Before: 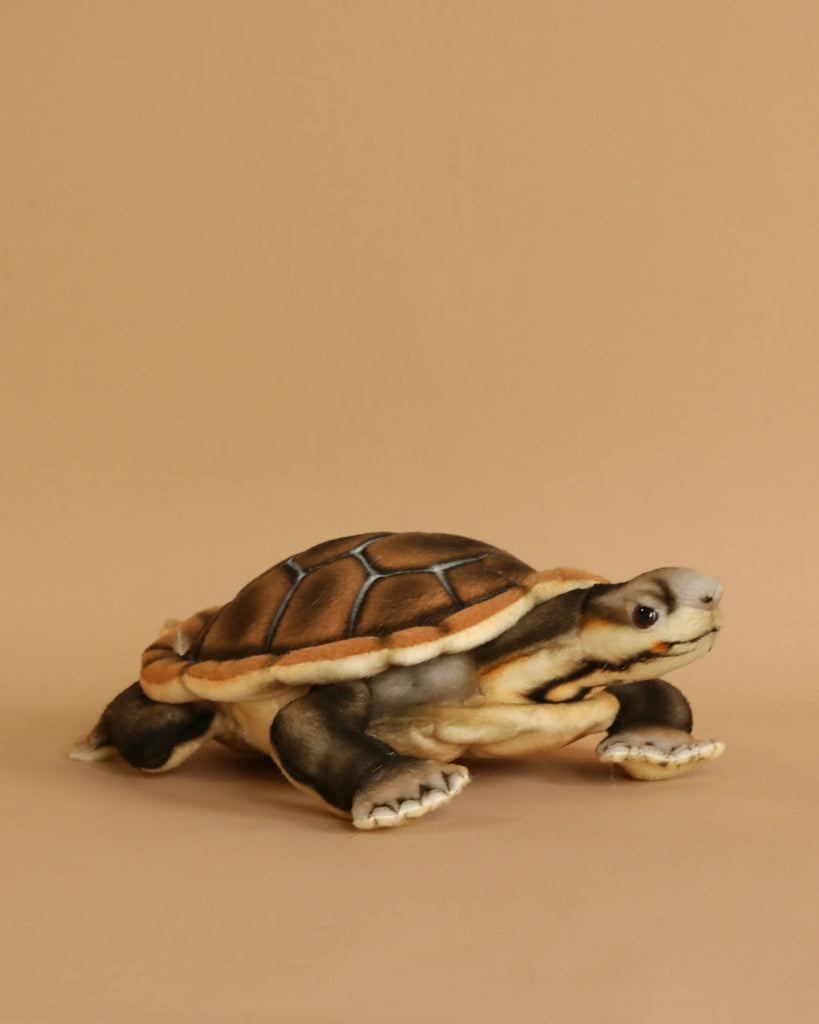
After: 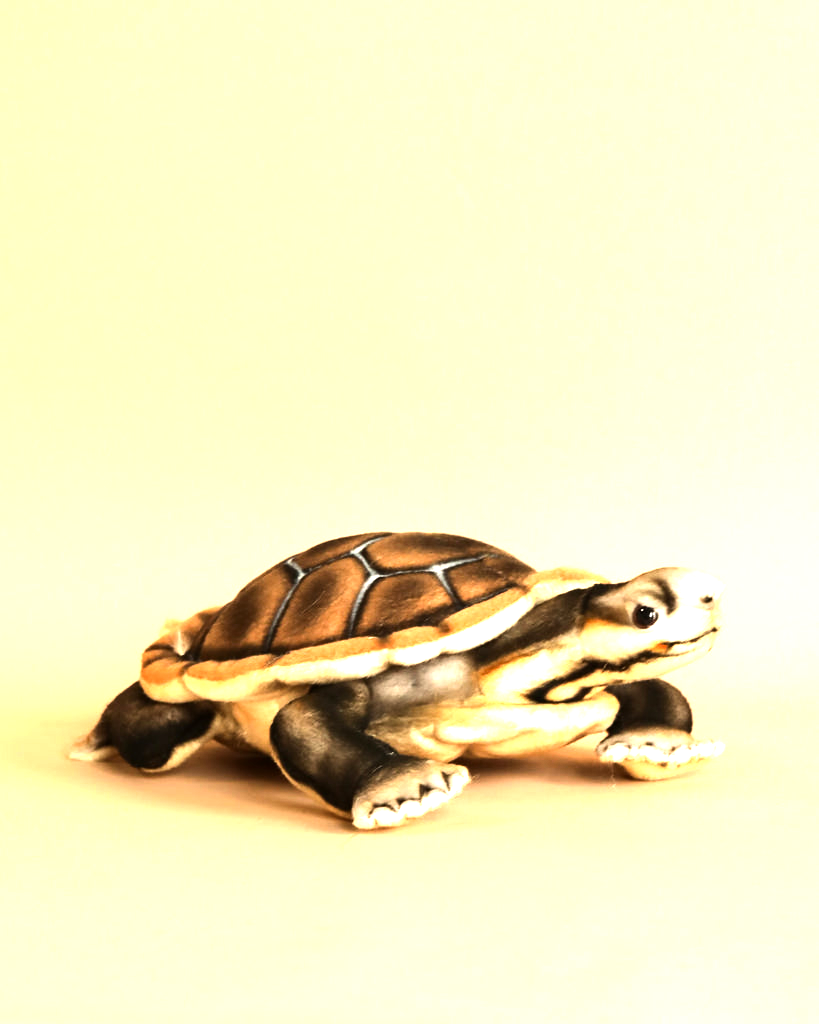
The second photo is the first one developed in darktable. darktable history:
exposure: black level correction 0.001, exposure 1.131 EV, compensate exposure bias true, compensate highlight preservation false
tone equalizer: -8 EV -1.07 EV, -7 EV -1.03 EV, -6 EV -0.877 EV, -5 EV -0.543 EV, -3 EV 0.568 EV, -2 EV 0.86 EV, -1 EV 1.01 EV, +0 EV 1.06 EV, edges refinement/feathering 500, mask exposure compensation -1.57 EV, preserve details no
